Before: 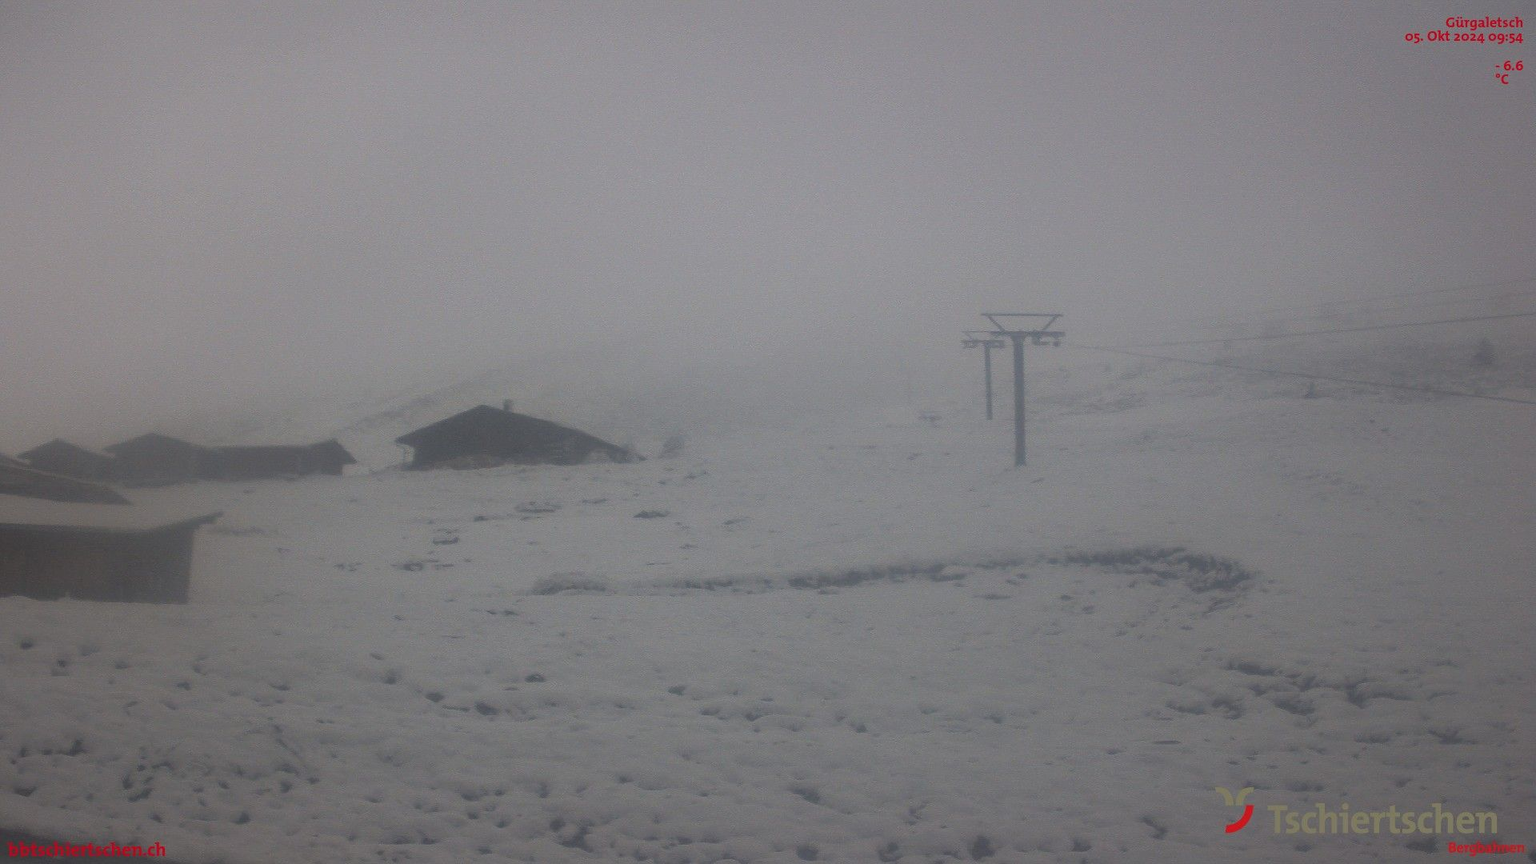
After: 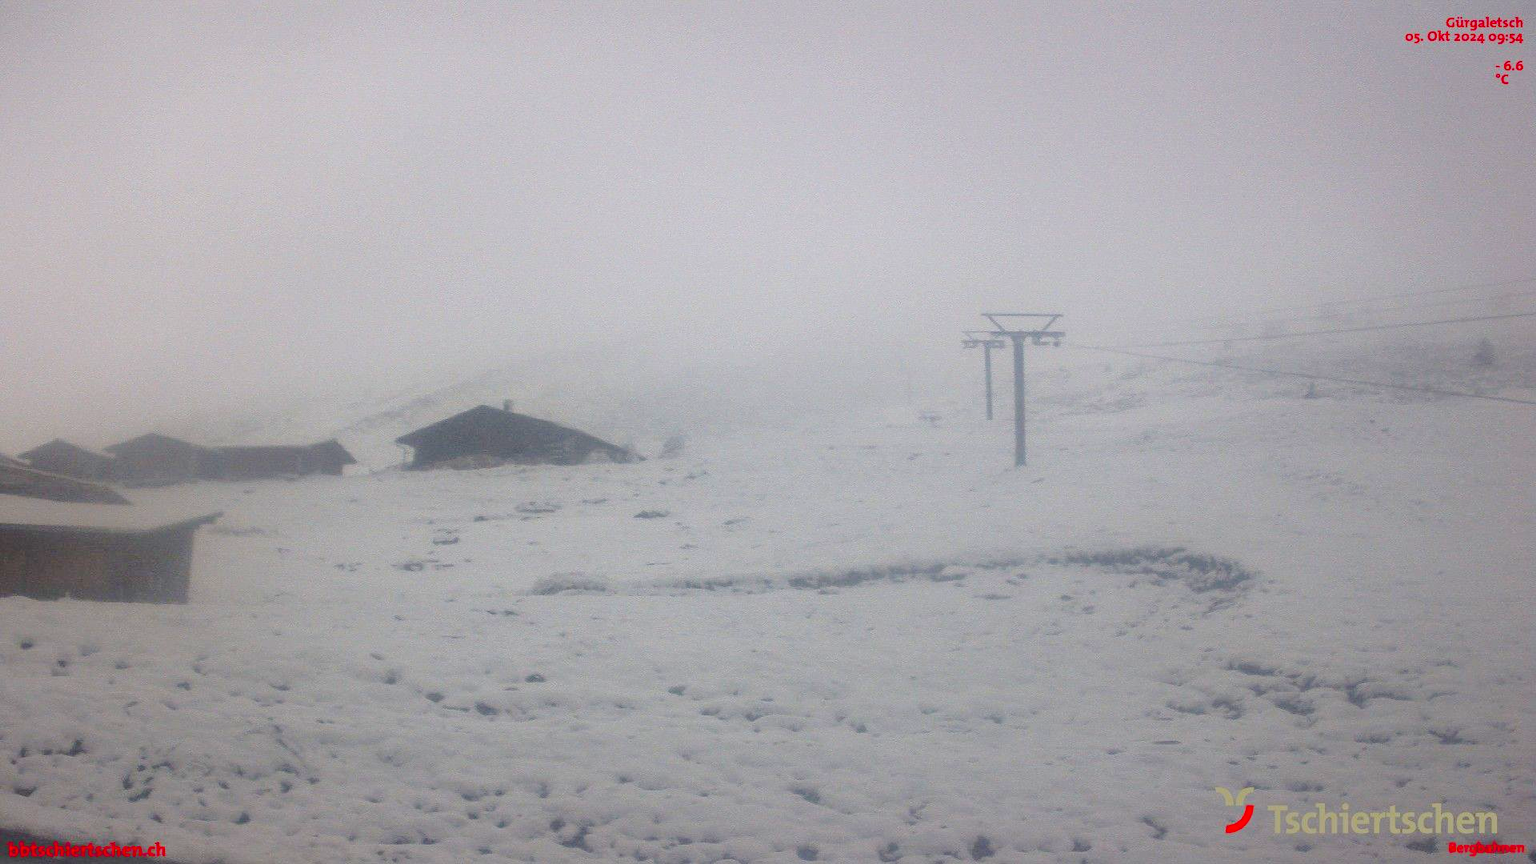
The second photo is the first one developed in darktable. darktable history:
base curve: curves: ch0 [(0, 0) (0.028, 0.03) (0.121, 0.232) (0.46, 0.748) (0.859, 0.968) (1, 1)], preserve colors none
local contrast: on, module defaults
color balance rgb: perceptual saturation grading › global saturation 30%, global vibrance 10%
